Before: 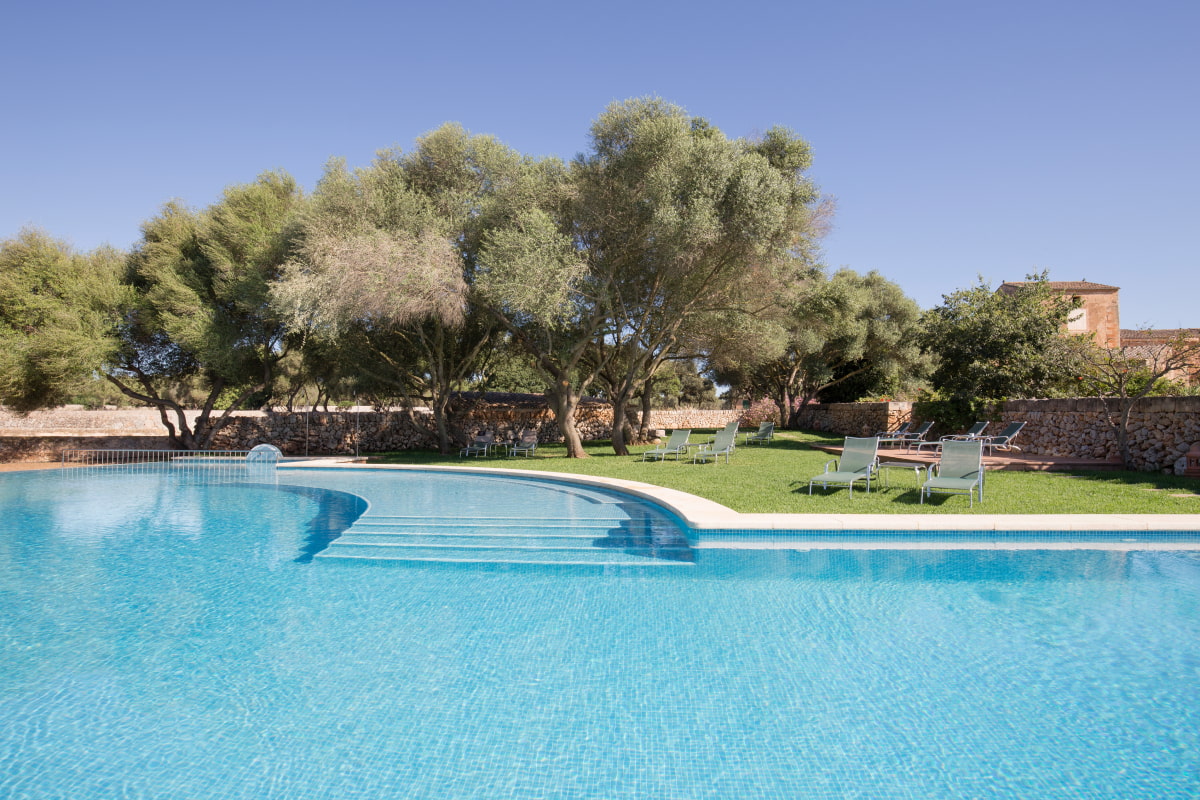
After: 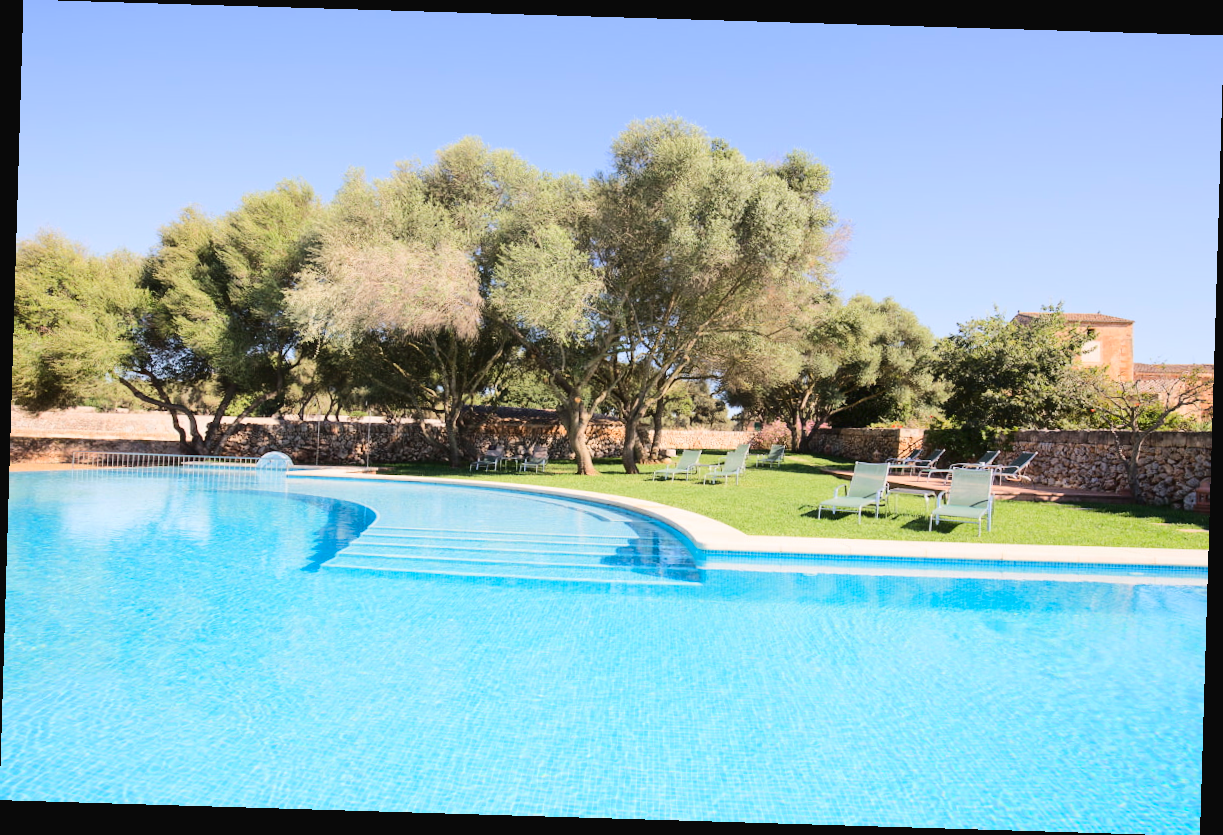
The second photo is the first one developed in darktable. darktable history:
rotate and perspective: rotation 1.72°, automatic cropping off
tone curve: curves: ch0 [(0, 0.026) (0.146, 0.158) (0.272, 0.34) (0.453, 0.627) (0.687, 0.829) (1, 1)], color space Lab, linked channels, preserve colors none
